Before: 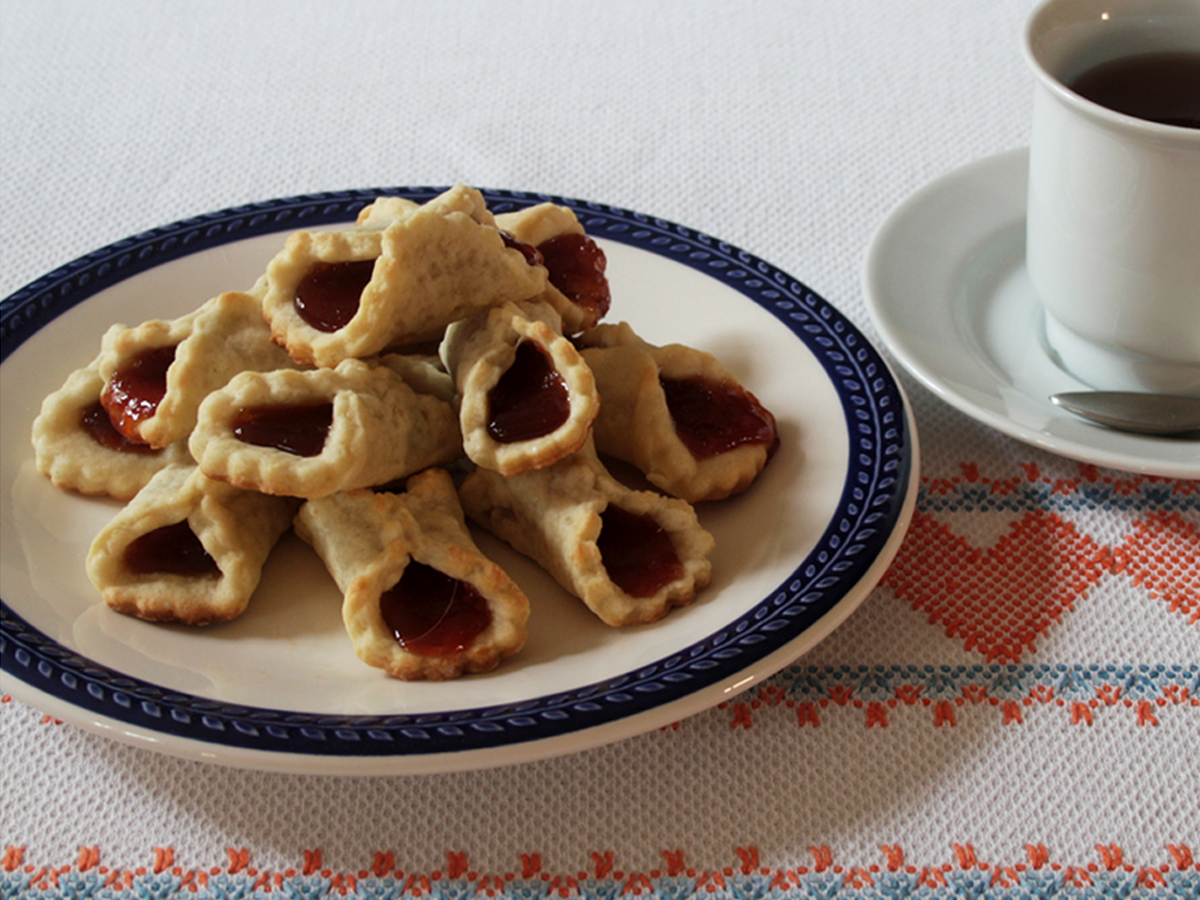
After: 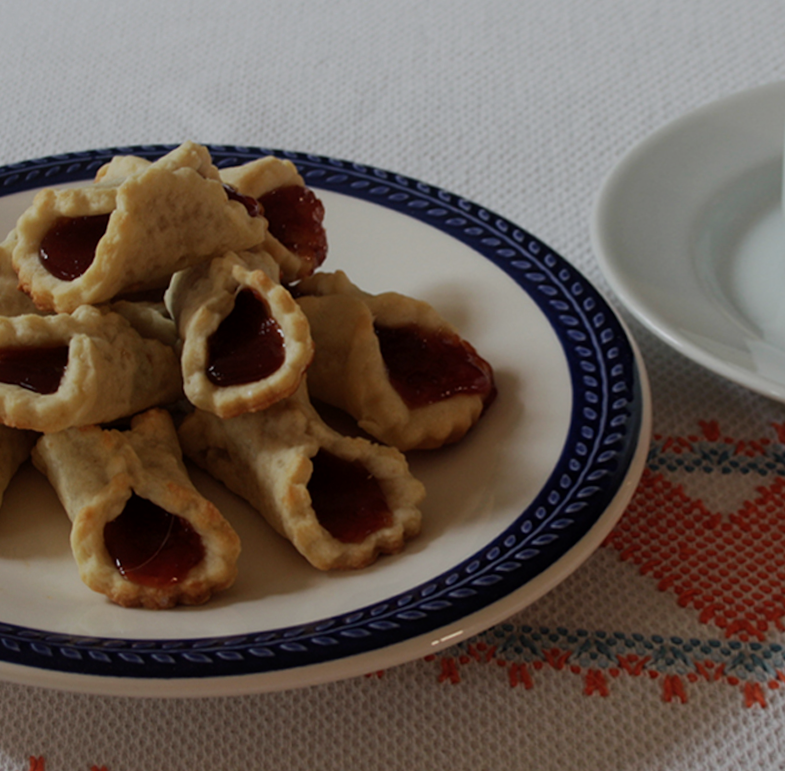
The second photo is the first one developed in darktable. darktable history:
exposure: black level correction 0, exposure -0.766 EV, compensate highlight preservation false
crop and rotate: left 15.754%, right 17.579%
color balance rgb: on, module defaults
rotate and perspective: rotation 1.69°, lens shift (vertical) -0.023, lens shift (horizontal) -0.291, crop left 0.025, crop right 0.988, crop top 0.092, crop bottom 0.842
